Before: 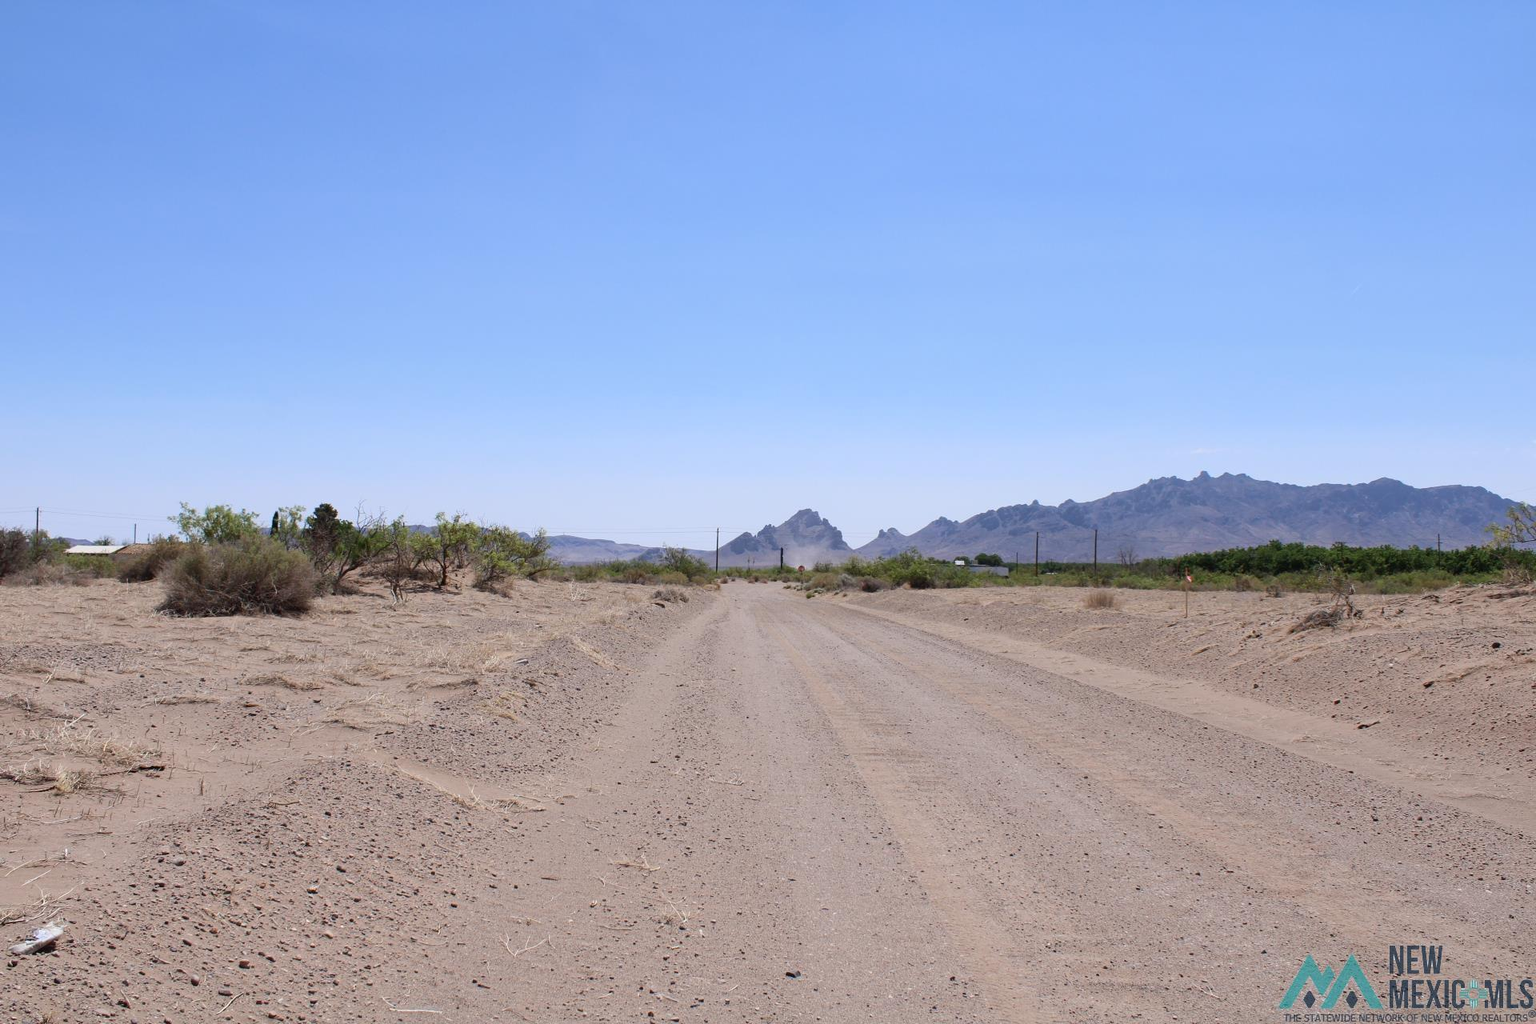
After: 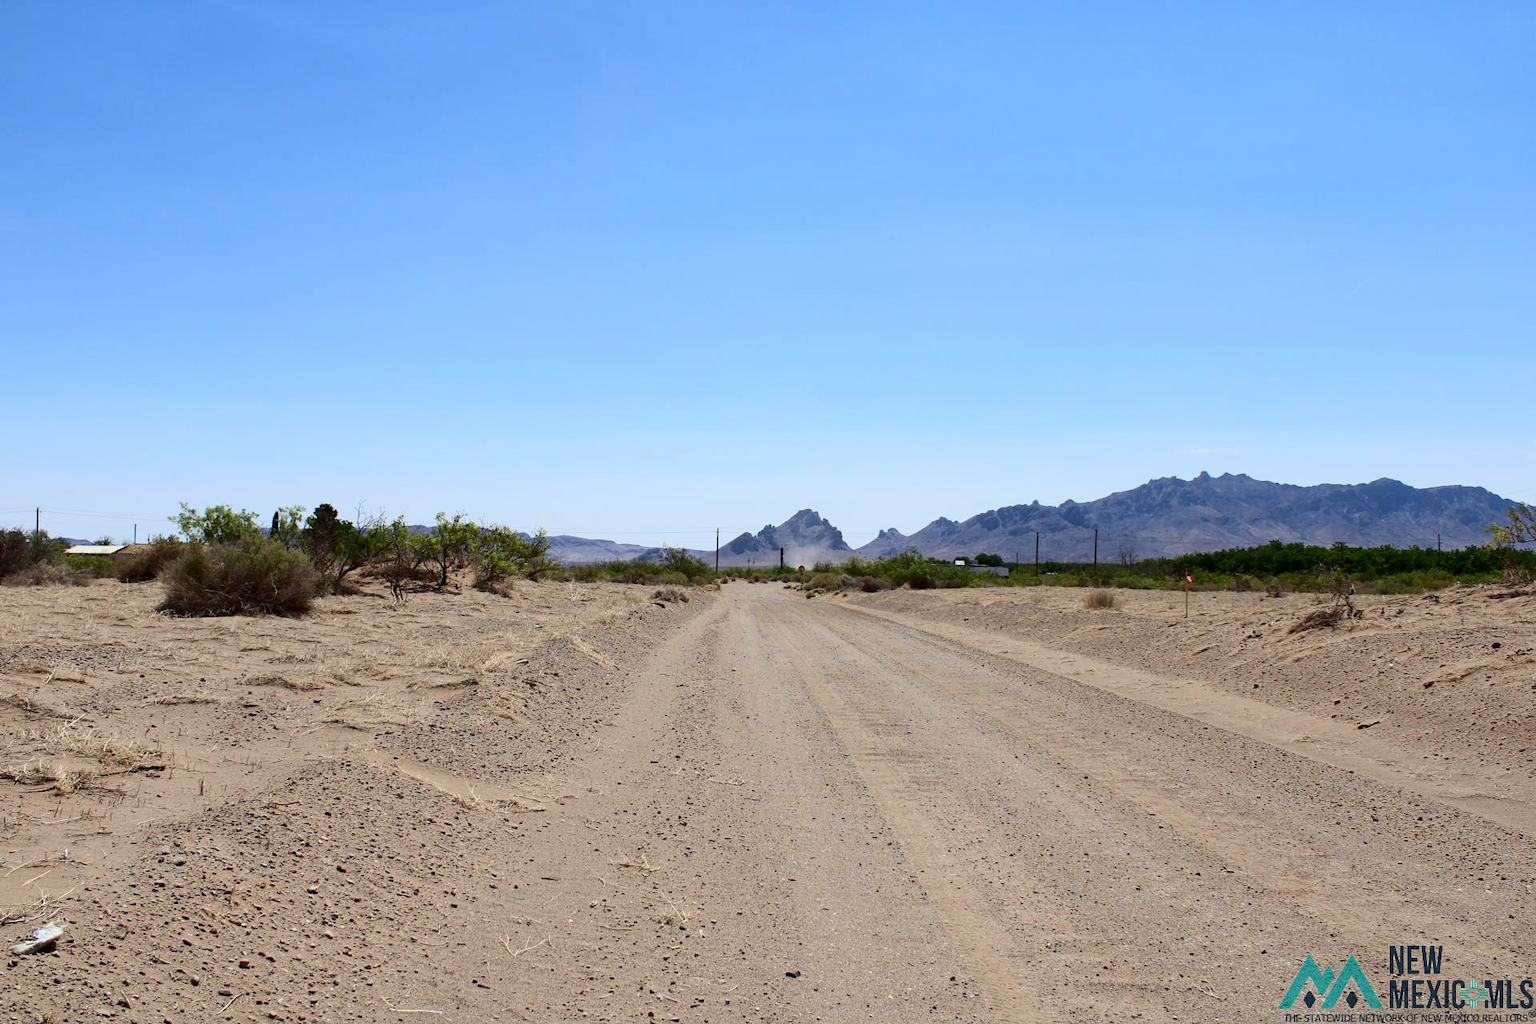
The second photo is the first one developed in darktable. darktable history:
contrast brightness saturation: contrast 0.21, brightness -0.11, saturation 0.21
color correction: highlights a* -4.28, highlights b* 6.53
